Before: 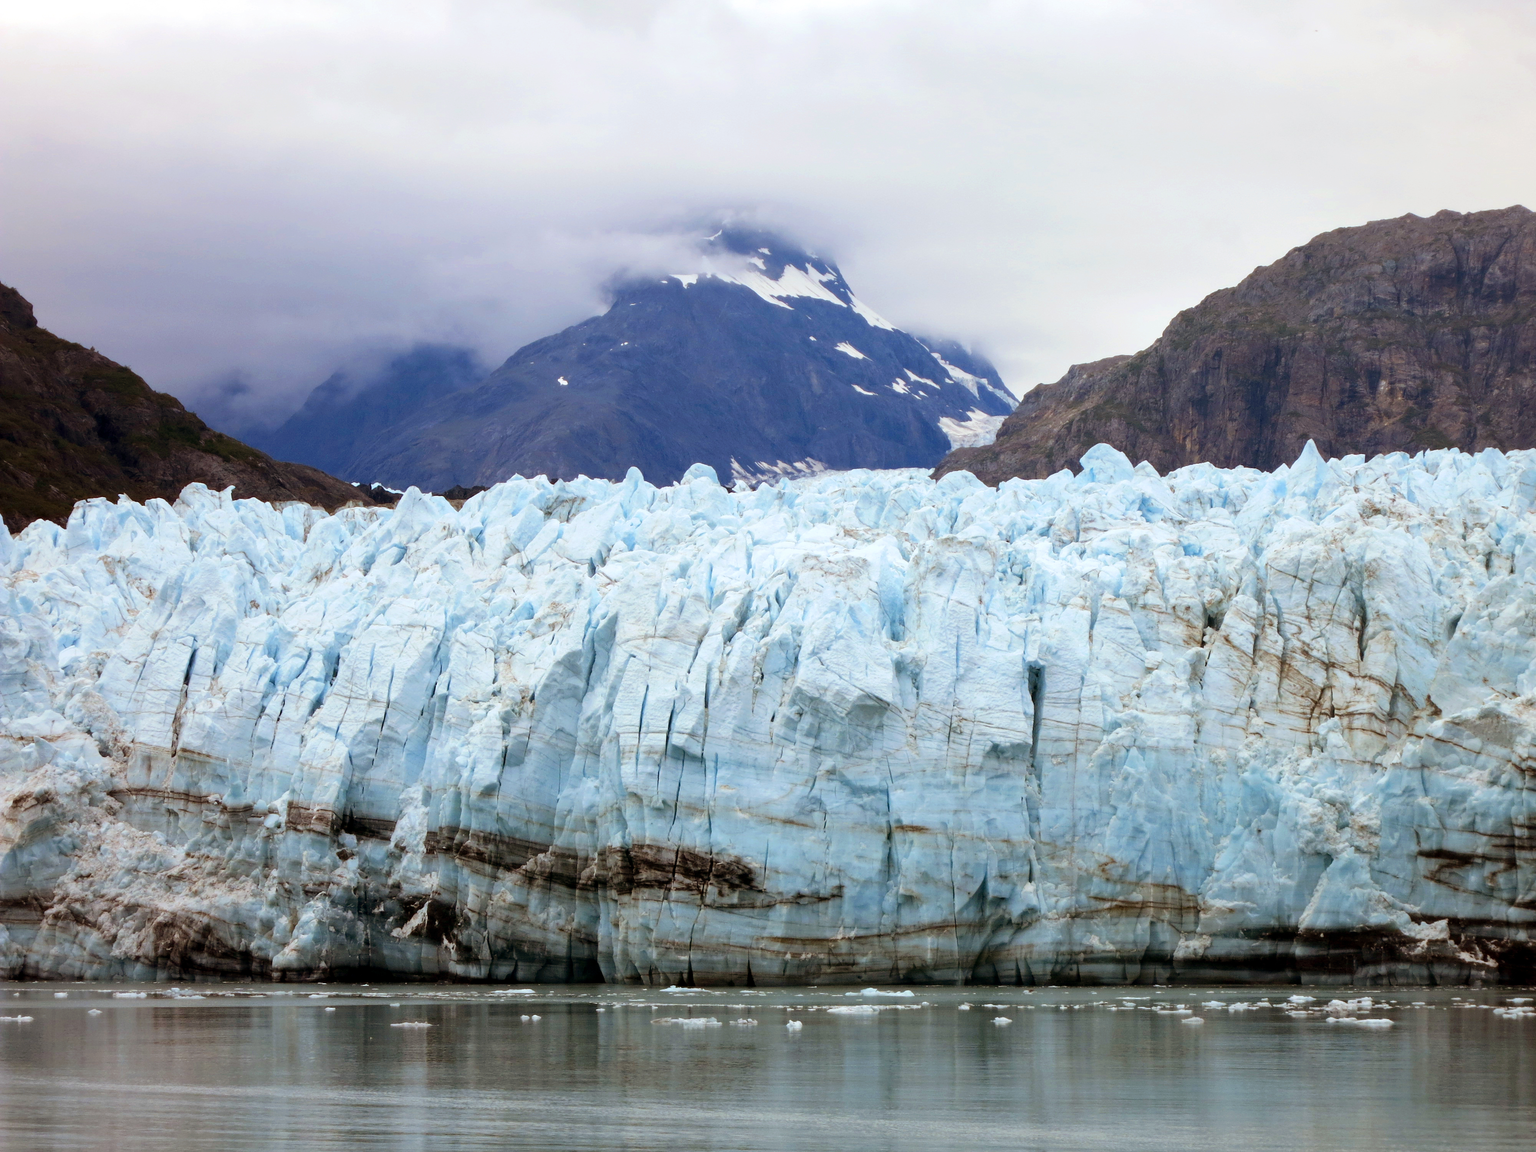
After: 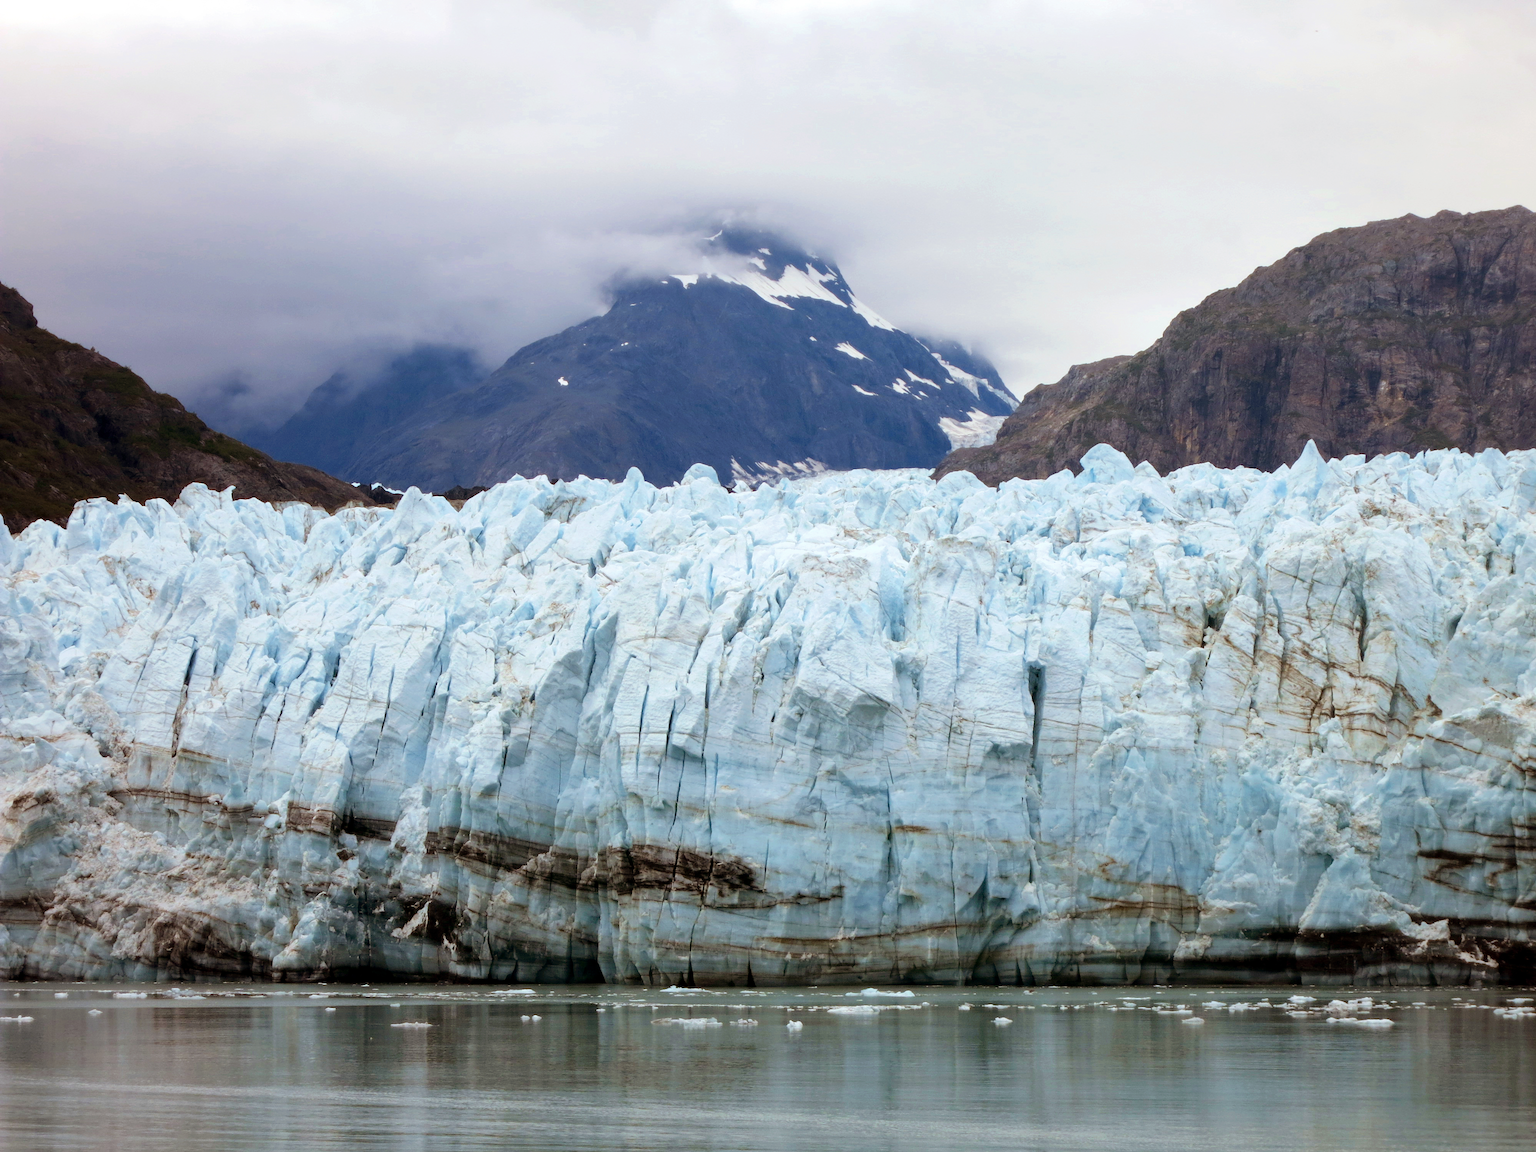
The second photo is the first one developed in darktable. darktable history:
color zones: curves: ch0 [(0, 0.363) (0.128, 0.373) (0.25, 0.5) (0.402, 0.407) (0.521, 0.525) (0.63, 0.559) (0.729, 0.662) (0.867, 0.471)]; ch1 [(0, 0.515) (0.136, 0.618) (0.25, 0.5) (0.378, 0) (0.516, 0) (0.622, 0.593) (0.737, 0.819) (0.87, 0.593)]; ch2 [(0, 0.529) (0.128, 0.471) (0.282, 0.451) (0.386, 0.662) (0.516, 0.525) (0.633, 0.554) (0.75, 0.62) (0.875, 0.441)], mix -124.23%
